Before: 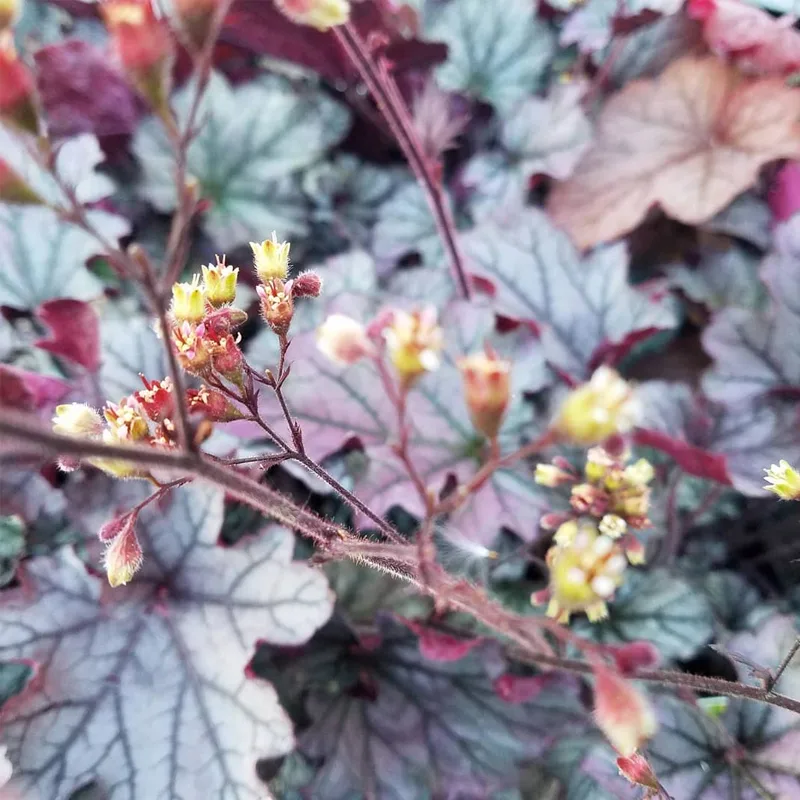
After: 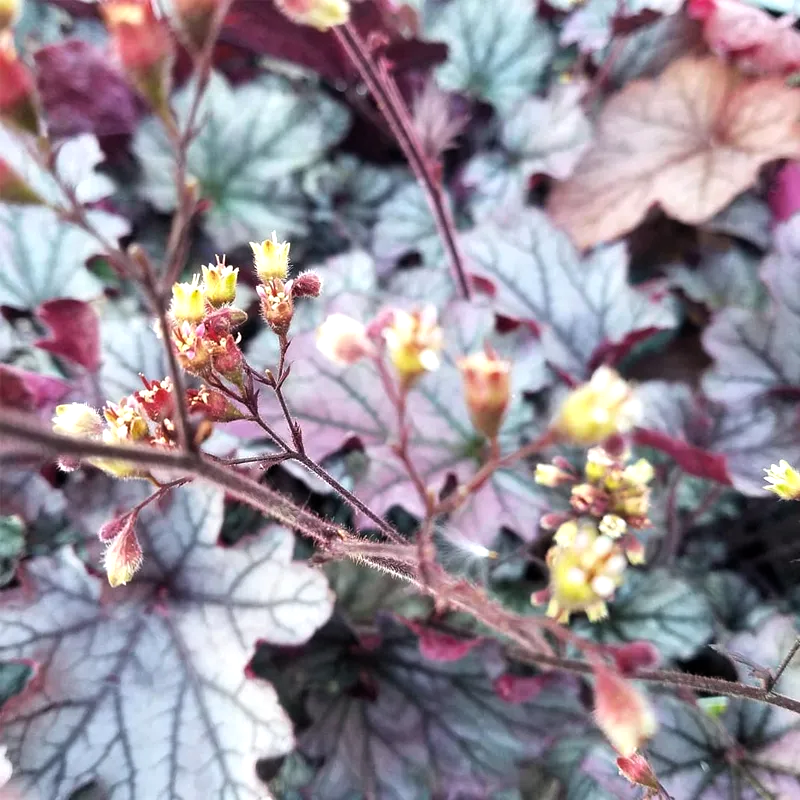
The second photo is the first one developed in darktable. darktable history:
color balance rgb: power › chroma 0.253%, power › hue 63.25°, perceptual saturation grading › global saturation 0.176%, global vibrance 9.257%, contrast 15.588%, saturation formula JzAzBz (2021)
